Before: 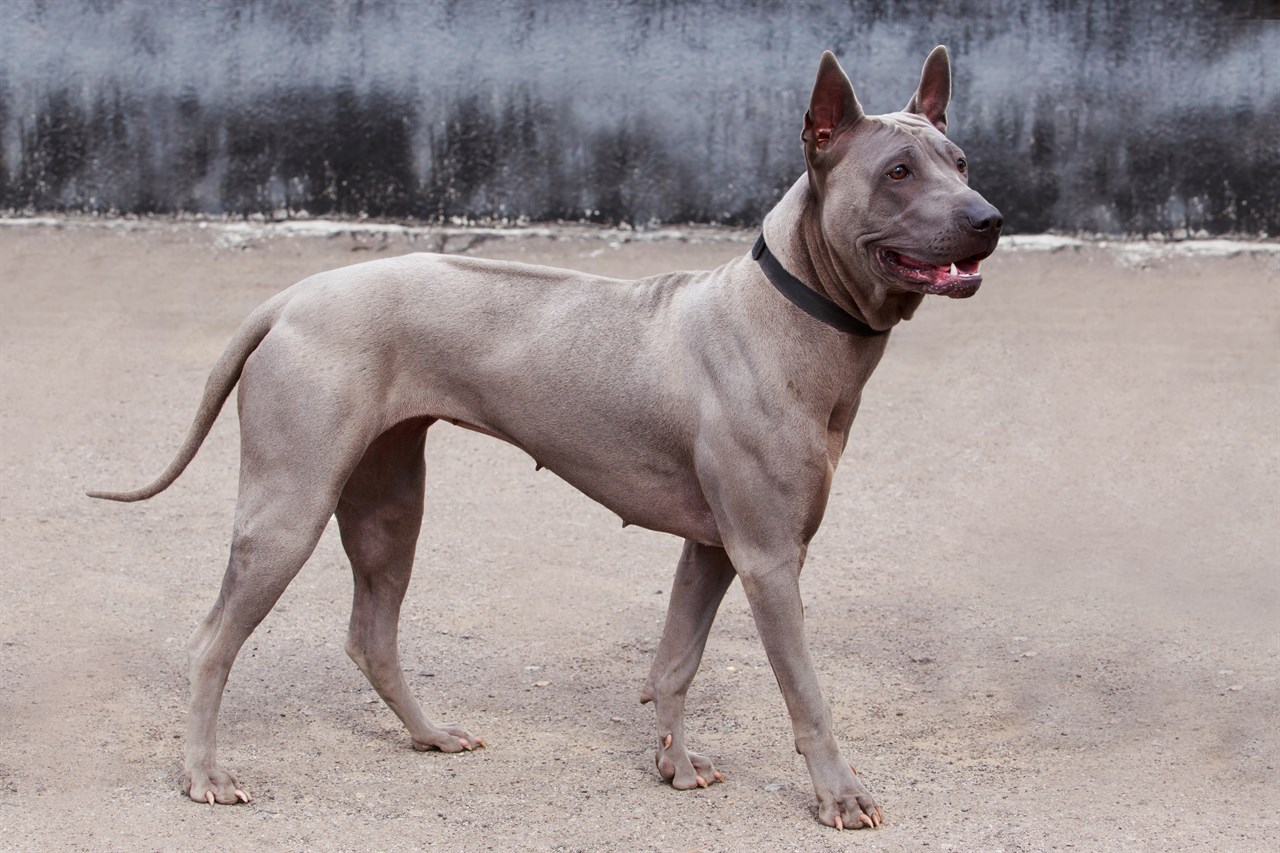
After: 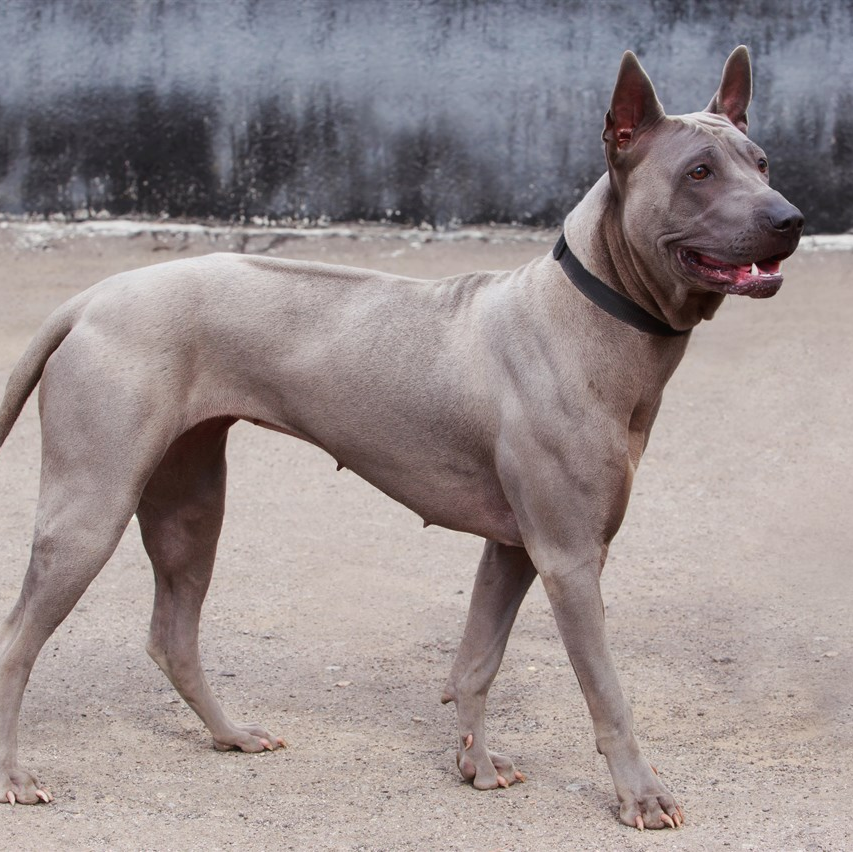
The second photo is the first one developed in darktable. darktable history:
contrast equalizer: y [[0.5, 0.542, 0.583, 0.625, 0.667, 0.708], [0.5 ×6], [0.5 ×6], [0 ×6], [0 ×6]], mix -0.183
crop and rotate: left 15.584%, right 17.737%
